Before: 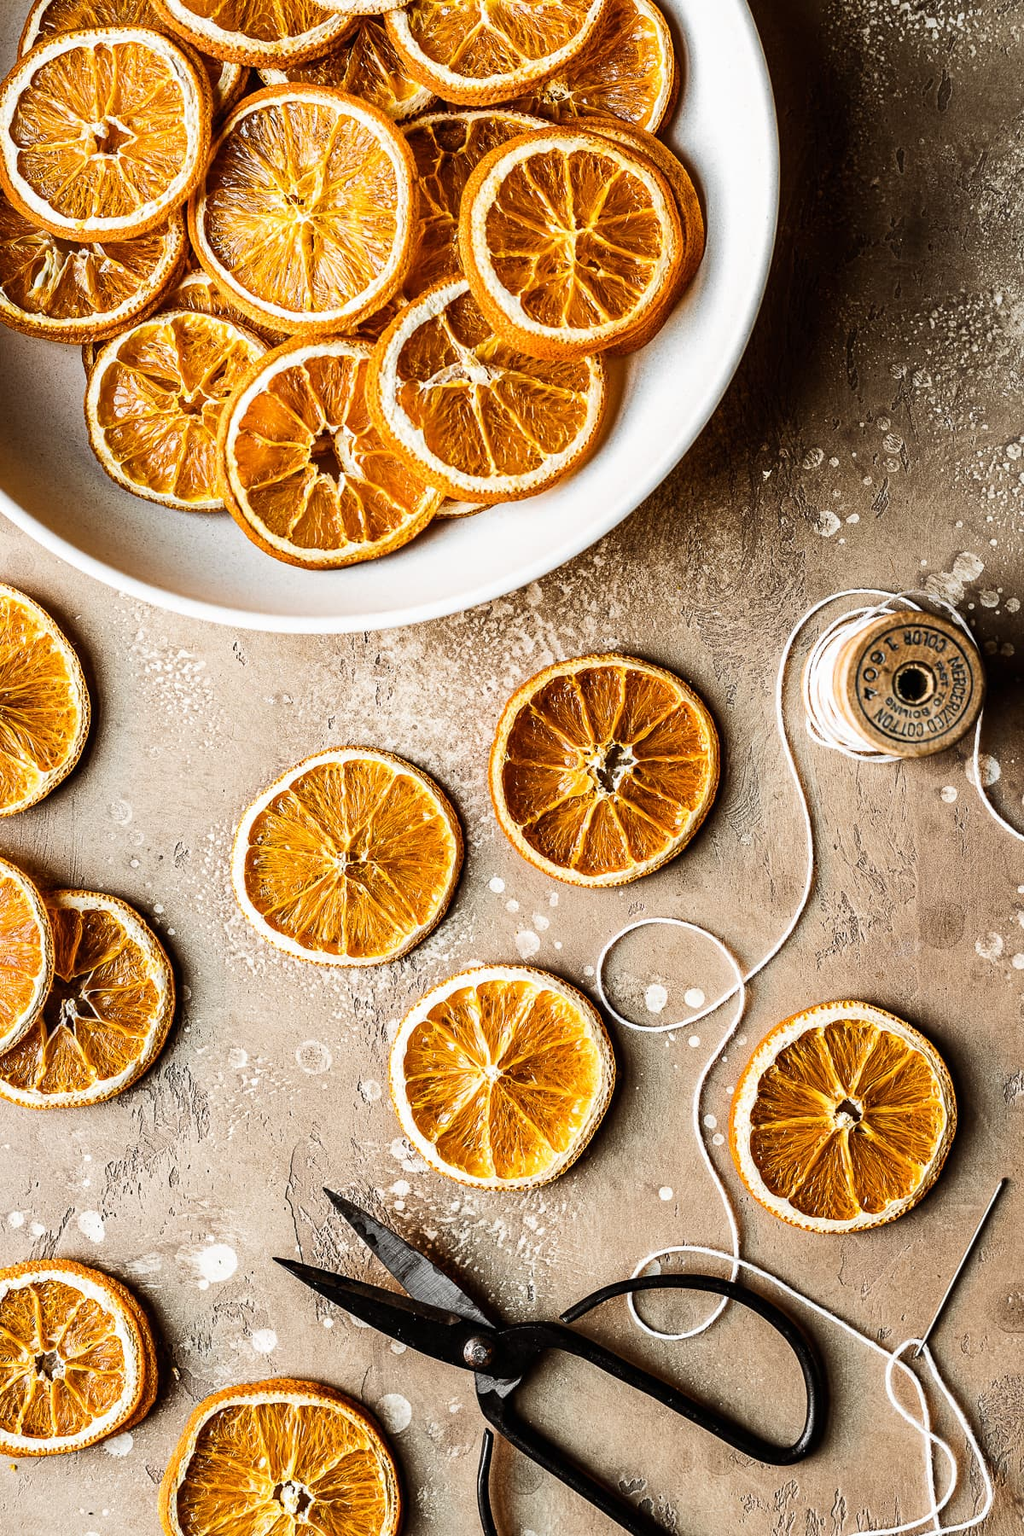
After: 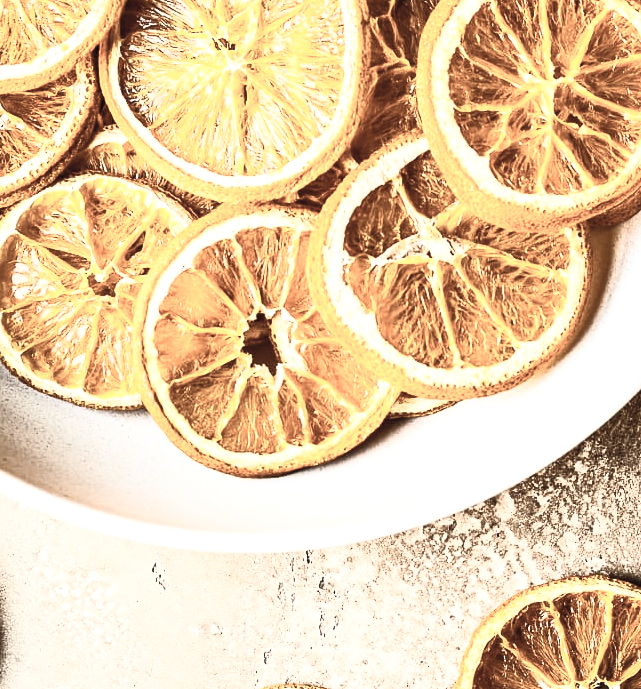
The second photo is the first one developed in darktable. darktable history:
crop: left 10.144%, top 10.573%, right 36.408%, bottom 51.142%
local contrast: highlights 105%, shadows 101%, detail 119%, midtone range 0.2
contrast brightness saturation: contrast 0.557, brightness 0.574, saturation -0.327
